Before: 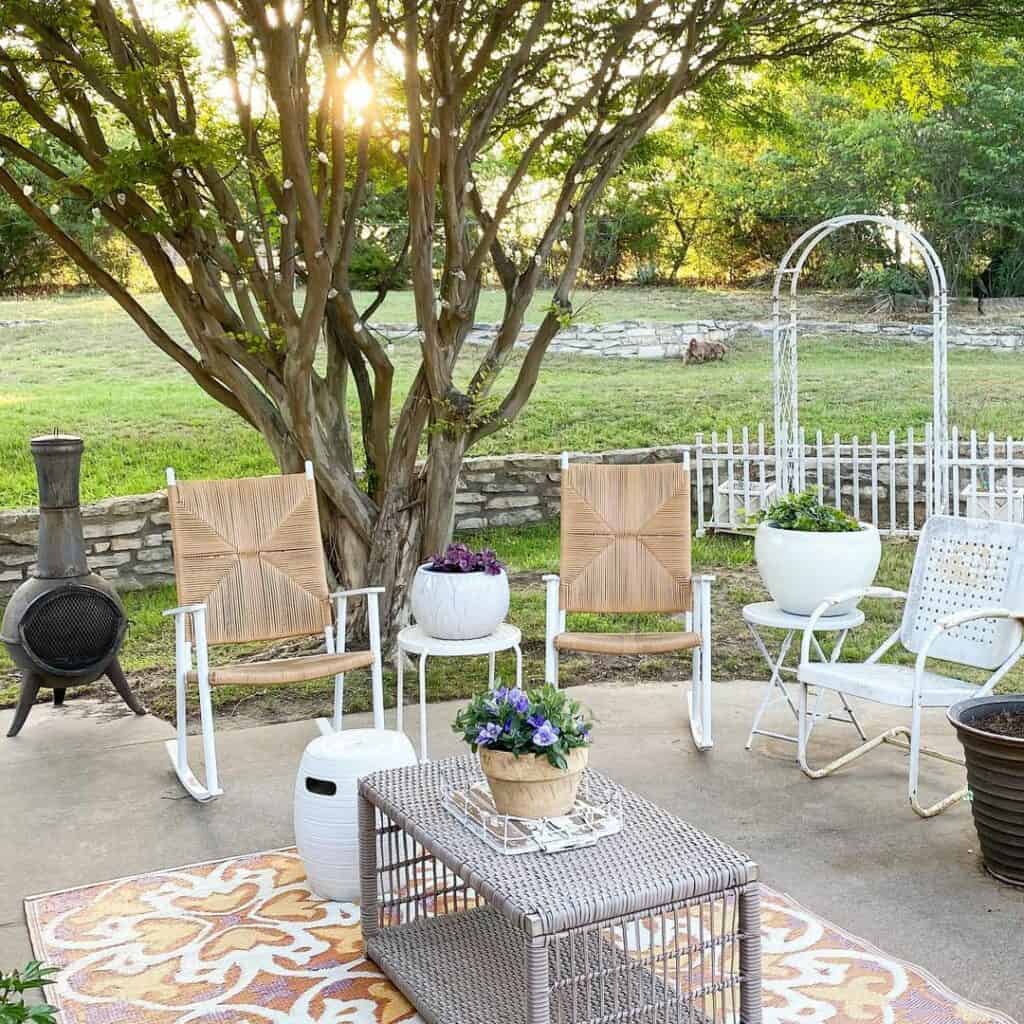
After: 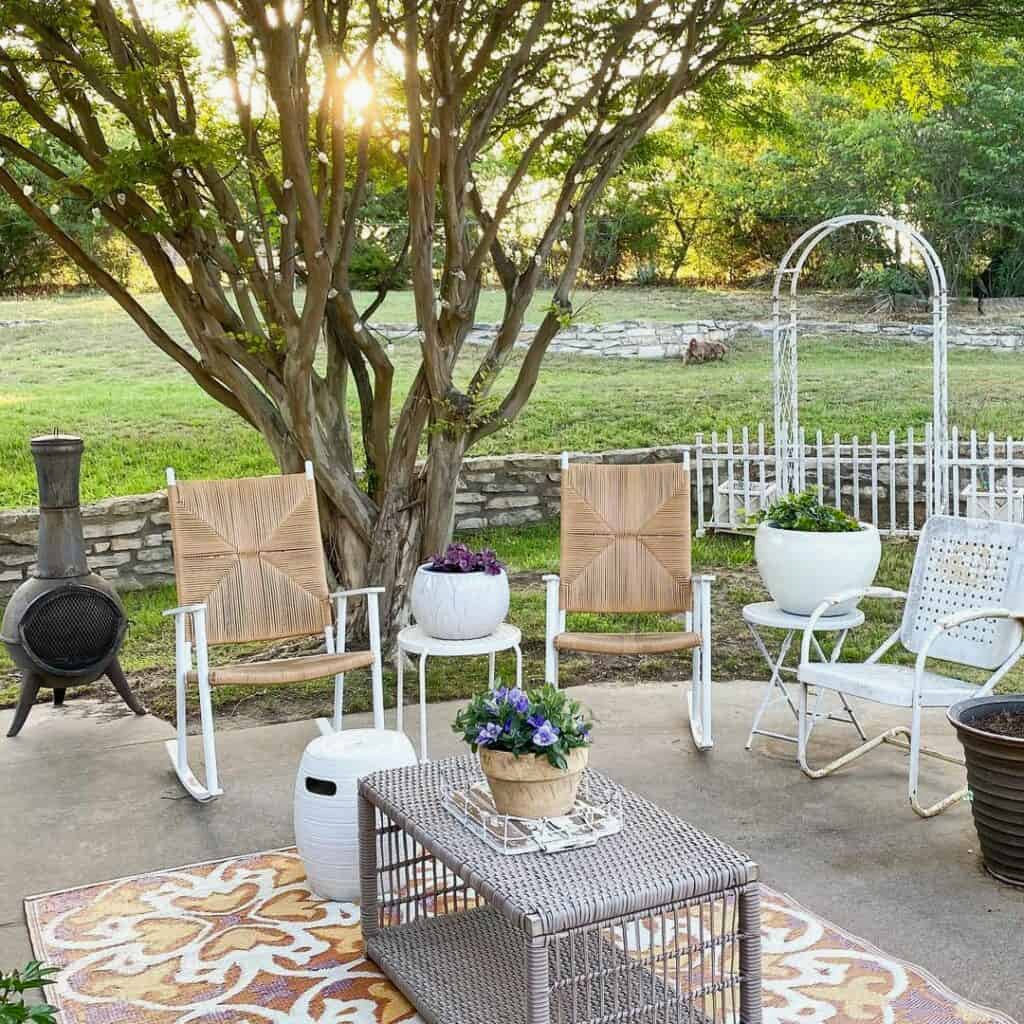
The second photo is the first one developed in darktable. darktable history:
shadows and highlights: shadows 43.72, white point adjustment -1.64, soften with gaussian
